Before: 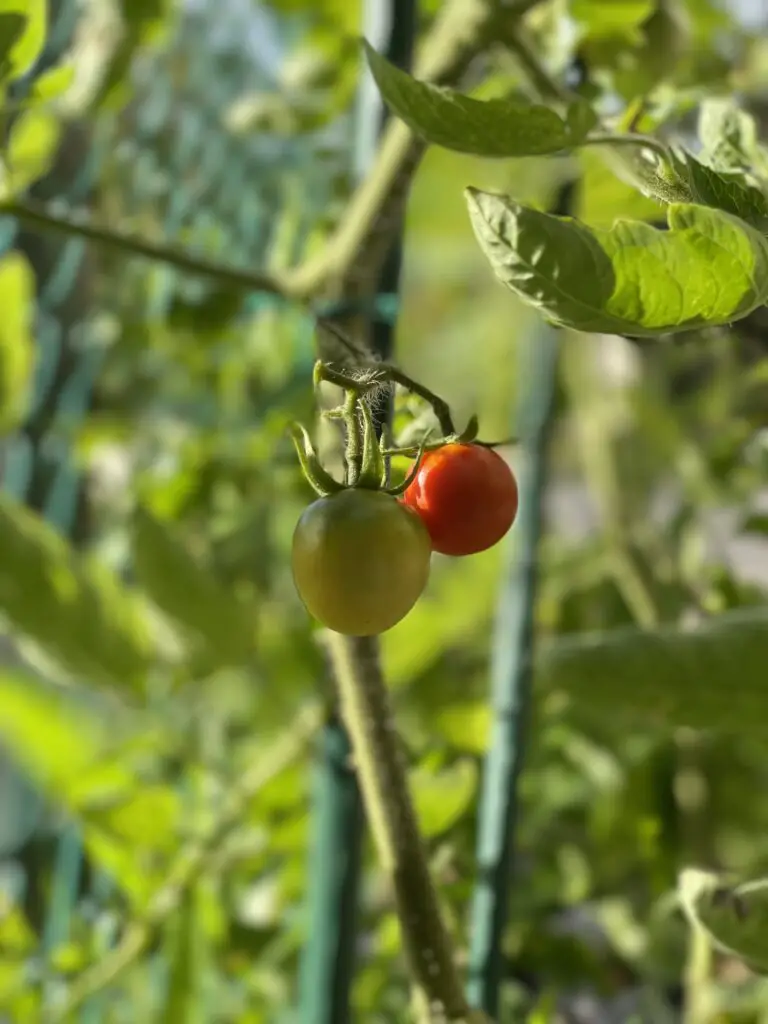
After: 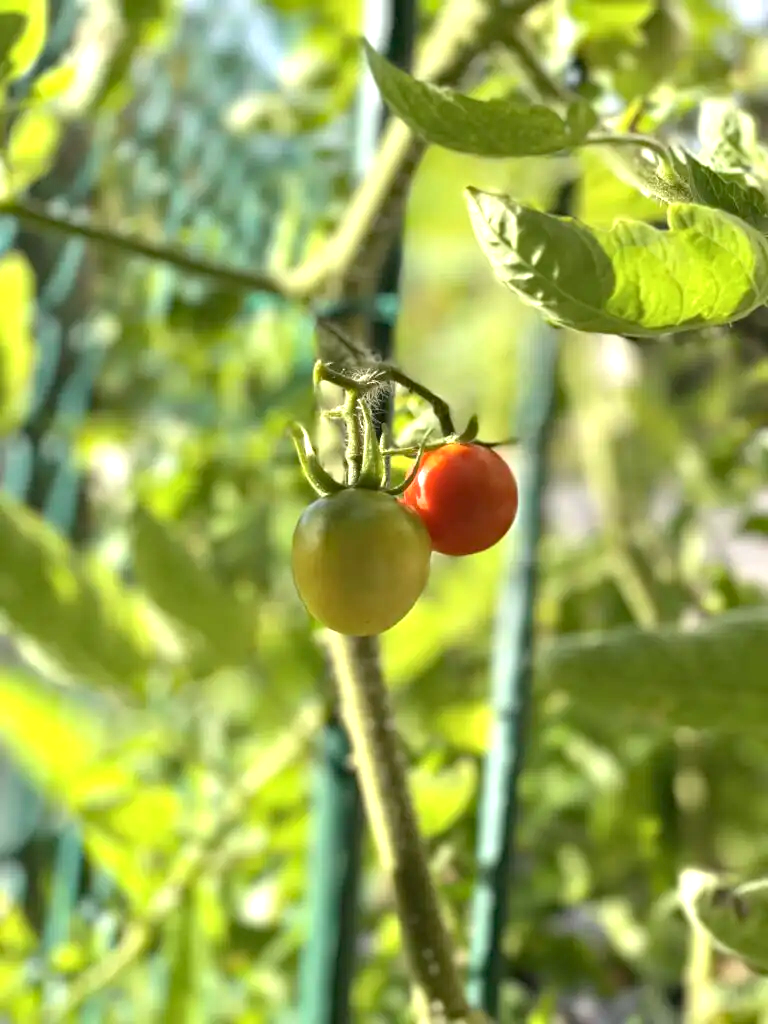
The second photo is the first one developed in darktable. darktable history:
haze removal: compatibility mode true, adaptive false
exposure: exposure 1 EV, compensate highlight preservation false
contrast brightness saturation: saturation -0.062
